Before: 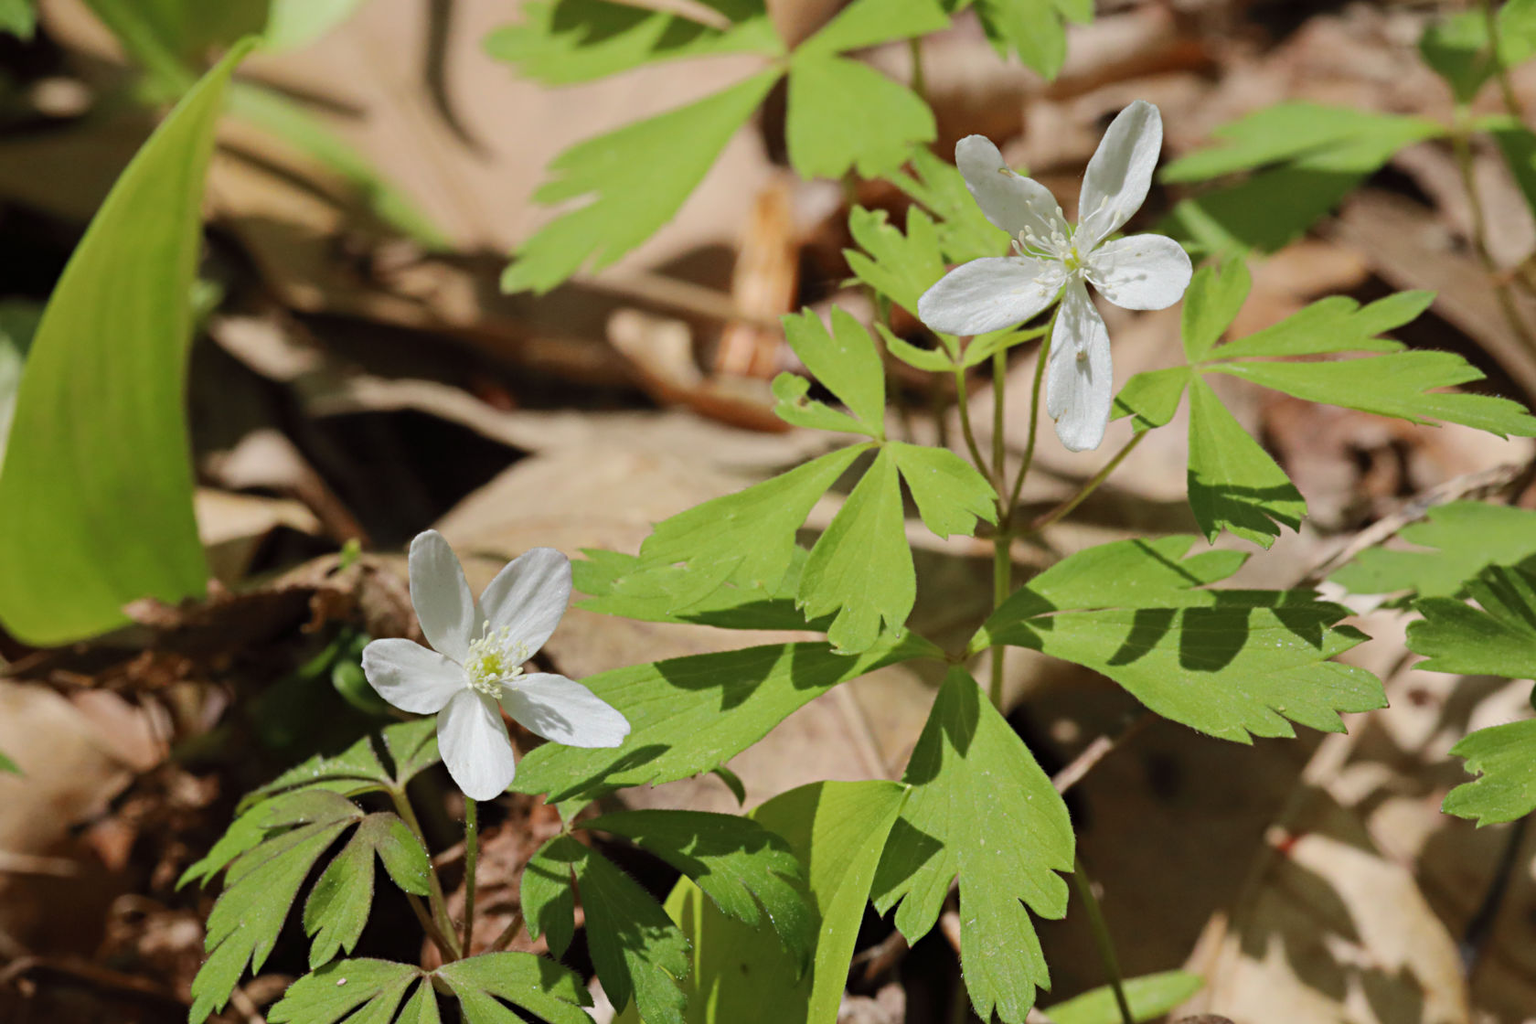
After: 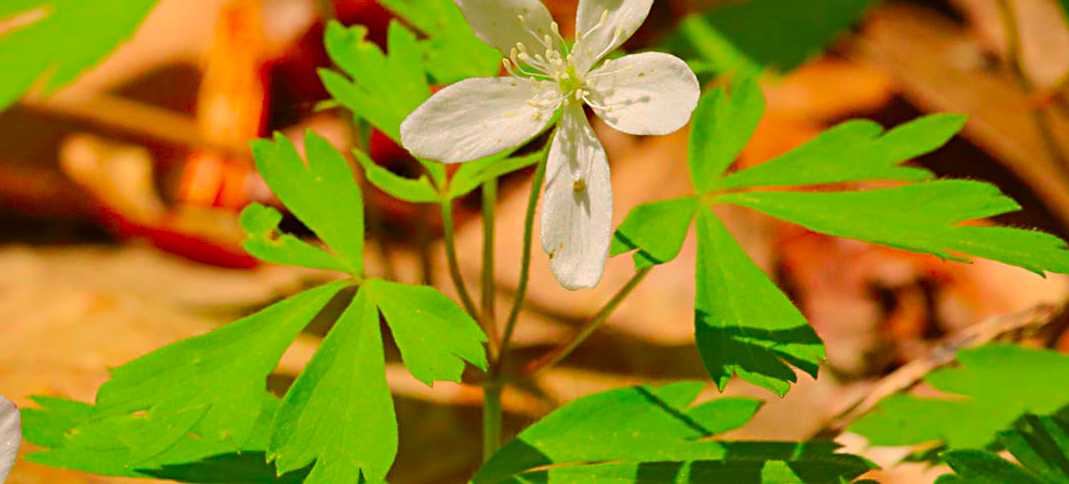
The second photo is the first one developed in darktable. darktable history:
sharpen: on, module defaults
crop: left 36.005%, top 18.293%, right 0.31%, bottom 38.444%
white balance: red 1.045, blue 0.932
color correction: highlights a* 1.59, highlights b* -1.7, saturation 2.48
